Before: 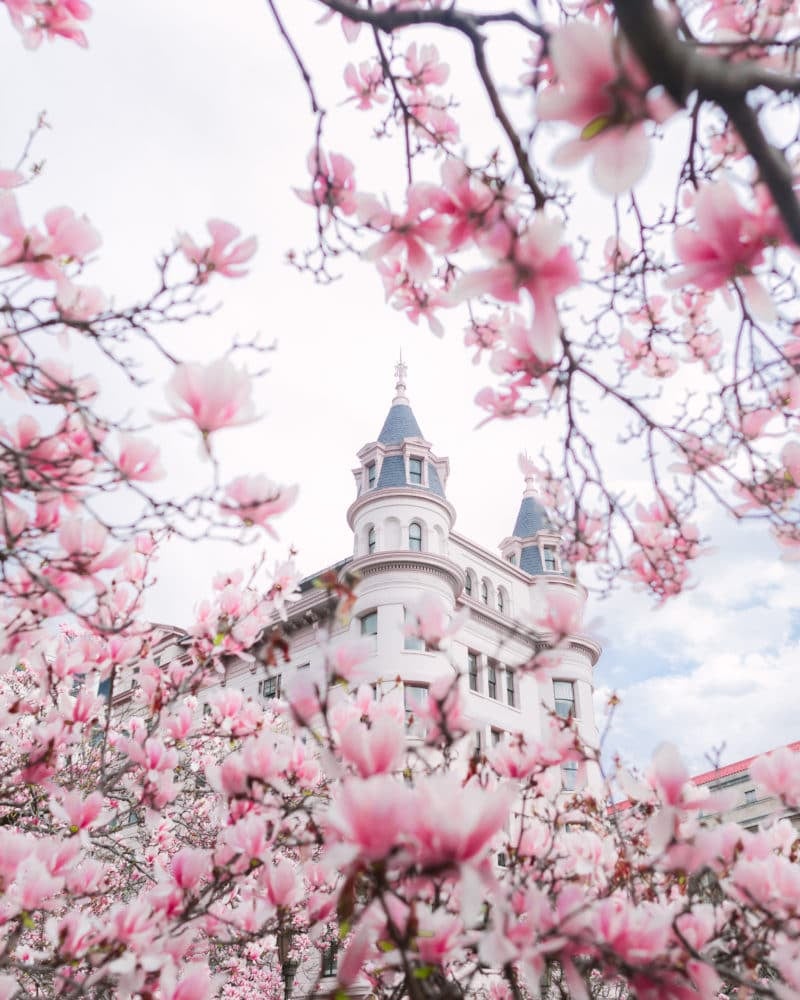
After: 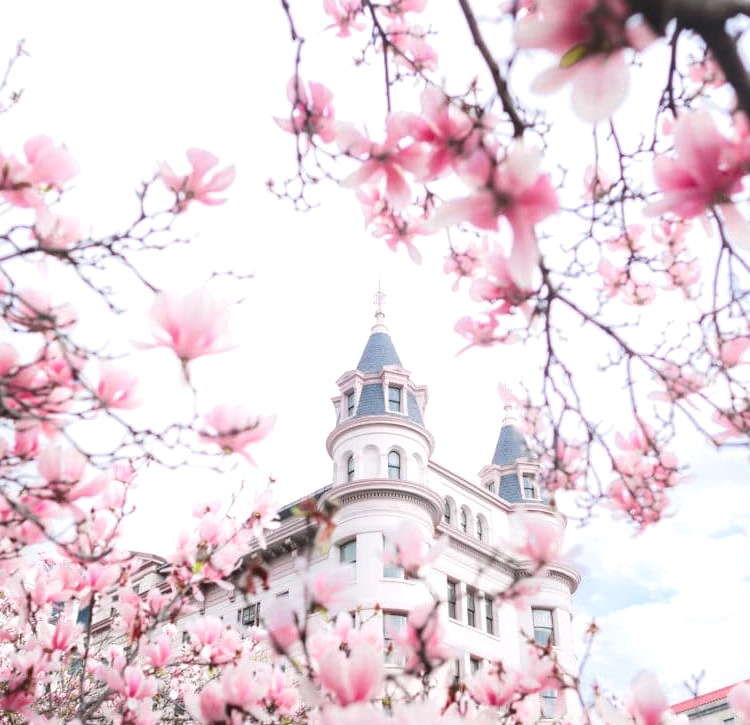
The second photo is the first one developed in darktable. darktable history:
crop: left 2.737%, top 7.287%, right 3.421%, bottom 20.179%
tone equalizer: -8 EV -0.001 EV, -7 EV 0.001 EV, -6 EV -0.002 EV, -5 EV -0.003 EV, -4 EV -0.062 EV, -3 EV -0.222 EV, -2 EV -0.267 EV, -1 EV 0.105 EV, +0 EV 0.303 EV
